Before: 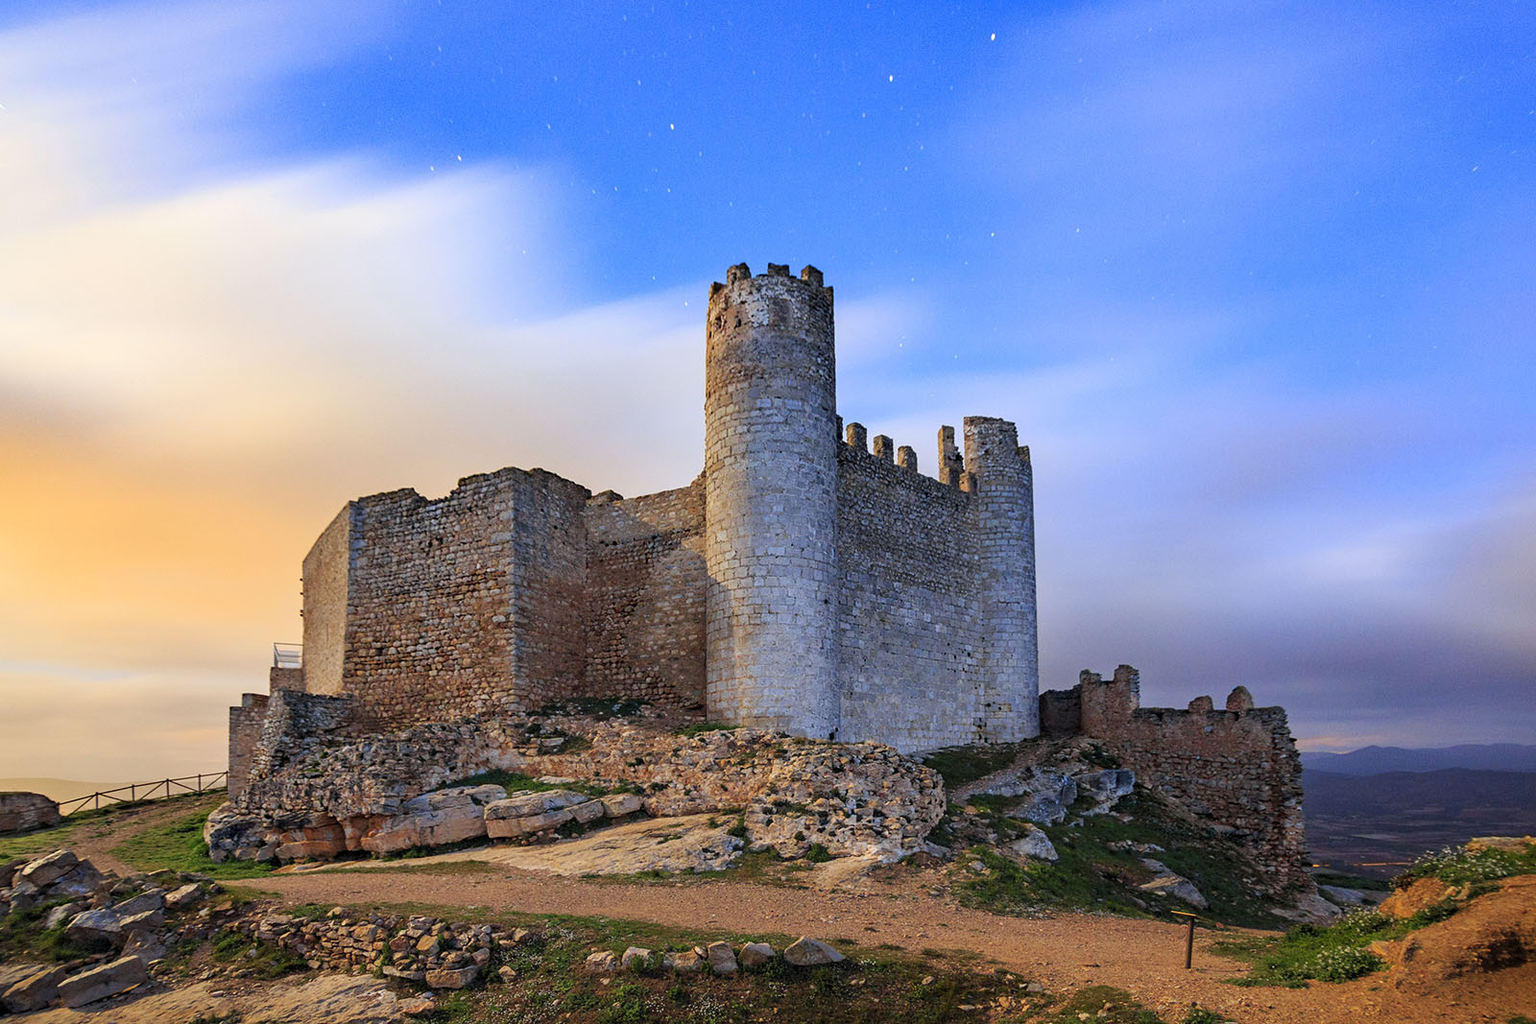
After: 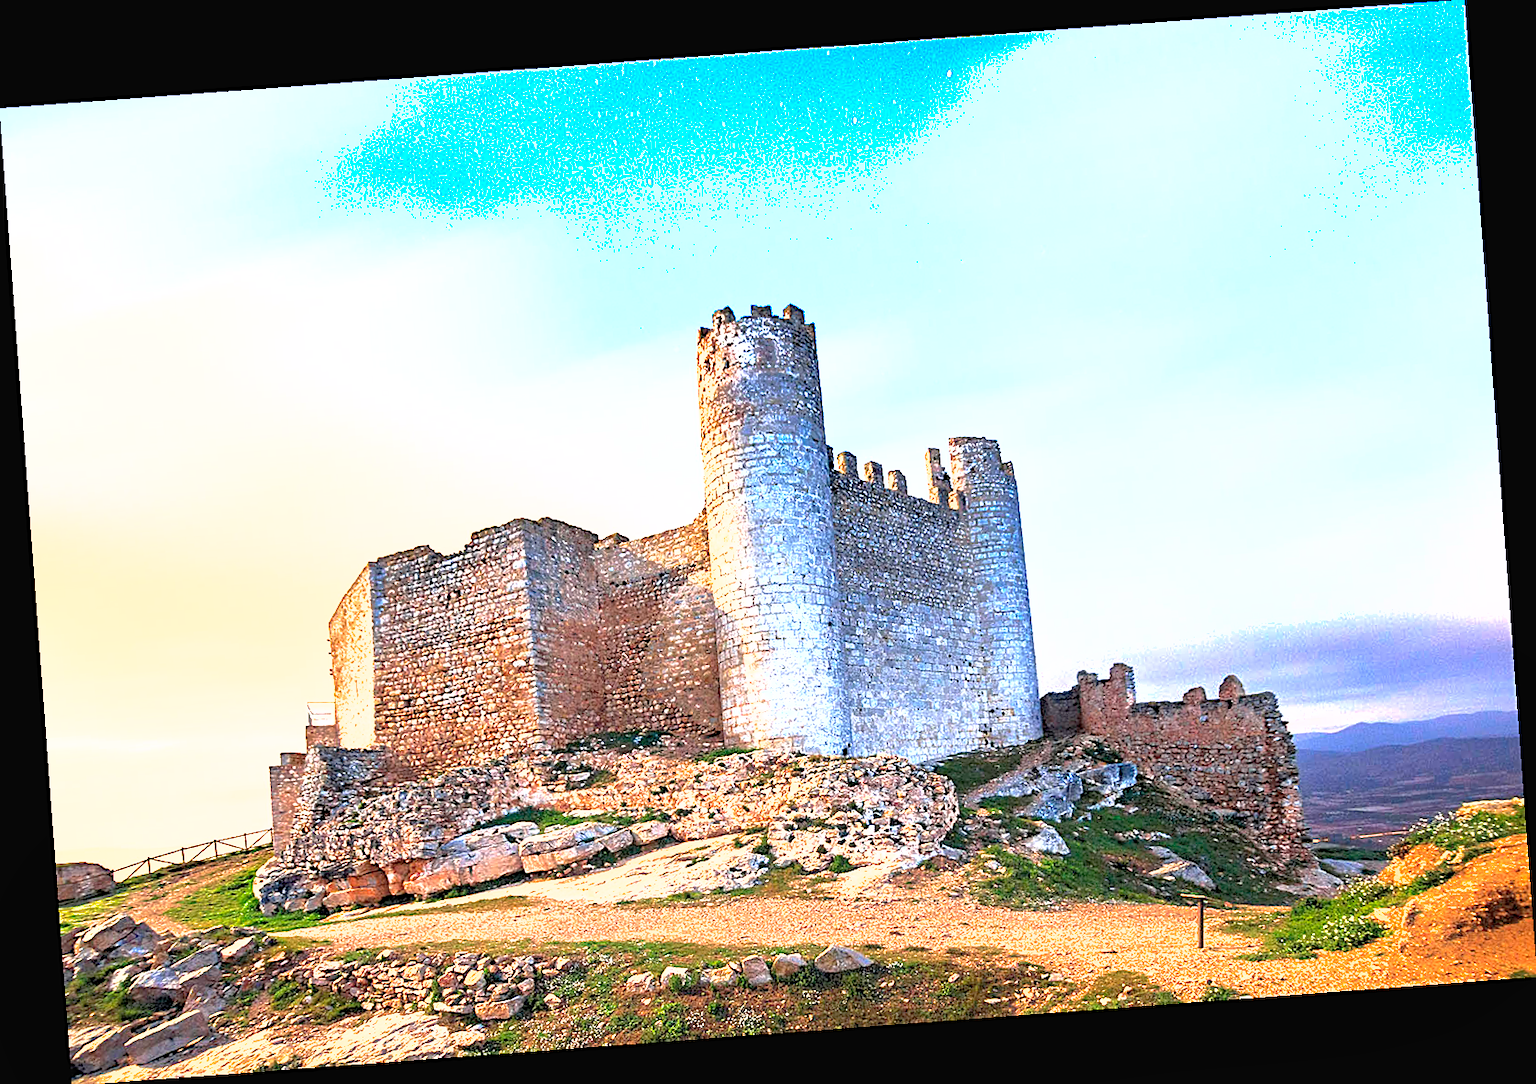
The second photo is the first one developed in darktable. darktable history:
shadows and highlights: on, module defaults
rotate and perspective: rotation -4.25°, automatic cropping off
exposure: black level correction 0, exposure 2.088 EV, compensate exposure bias true, compensate highlight preservation false
sharpen: on, module defaults
